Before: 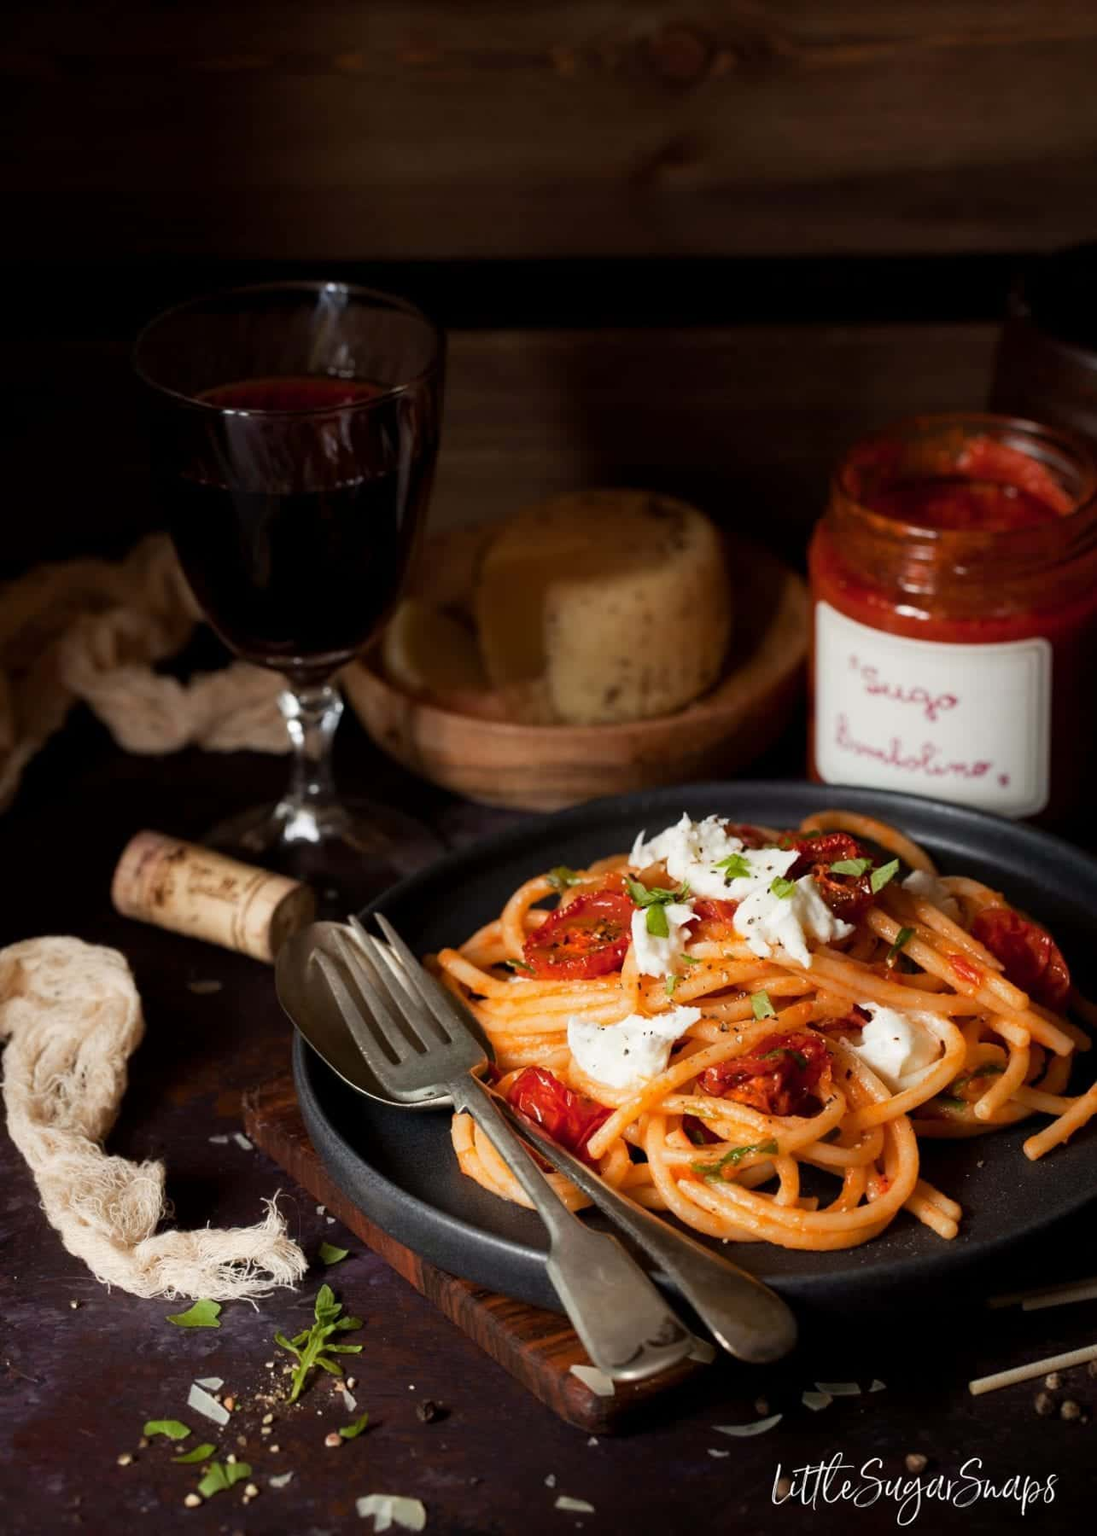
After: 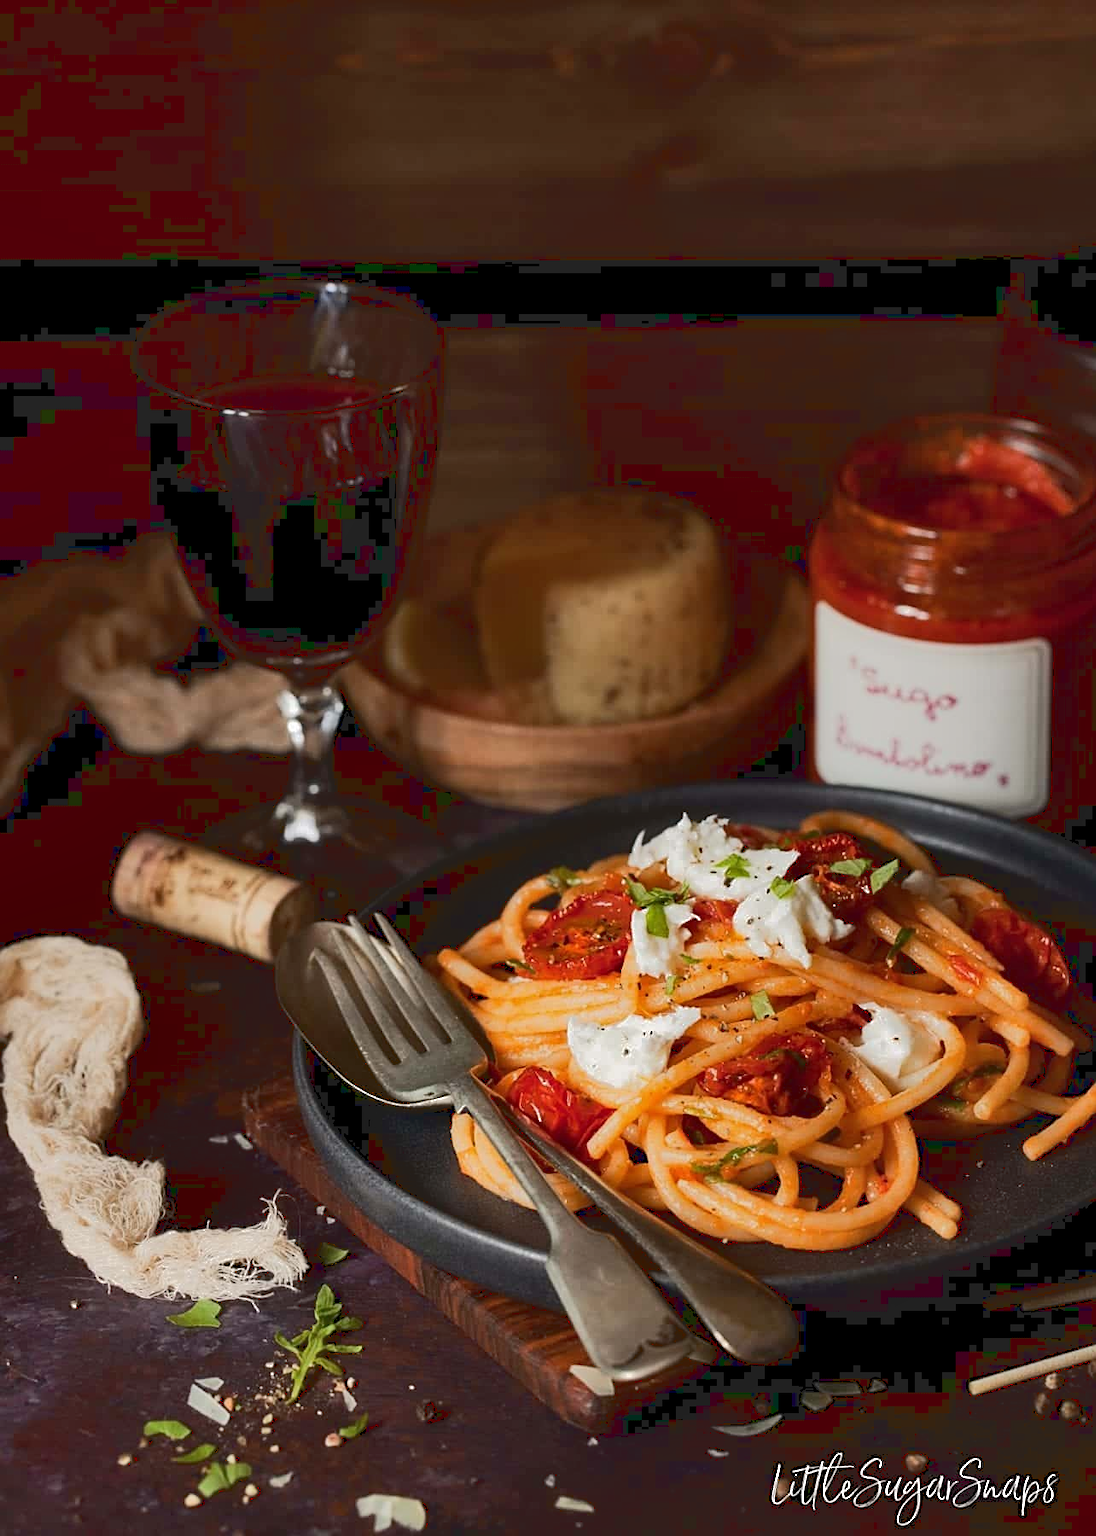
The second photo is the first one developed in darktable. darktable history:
shadows and highlights: radius 106.91, shadows 41.26, highlights -72.11, low approximation 0.01, soften with gaussian
sharpen: on, module defaults
tone curve: curves: ch0 [(0, 0) (0.003, 0.096) (0.011, 0.096) (0.025, 0.098) (0.044, 0.099) (0.069, 0.106) (0.1, 0.128) (0.136, 0.153) (0.177, 0.186) (0.224, 0.218) (0.277, 0.265) (0.335, 0.316) (0.399, 0.374) (0.468, 0.445) (0.543, 0.526) (0.623, 0.605) (0.709, 0.681) (0.801, 0.758) (0.898, 0.819) (1, 1)]
